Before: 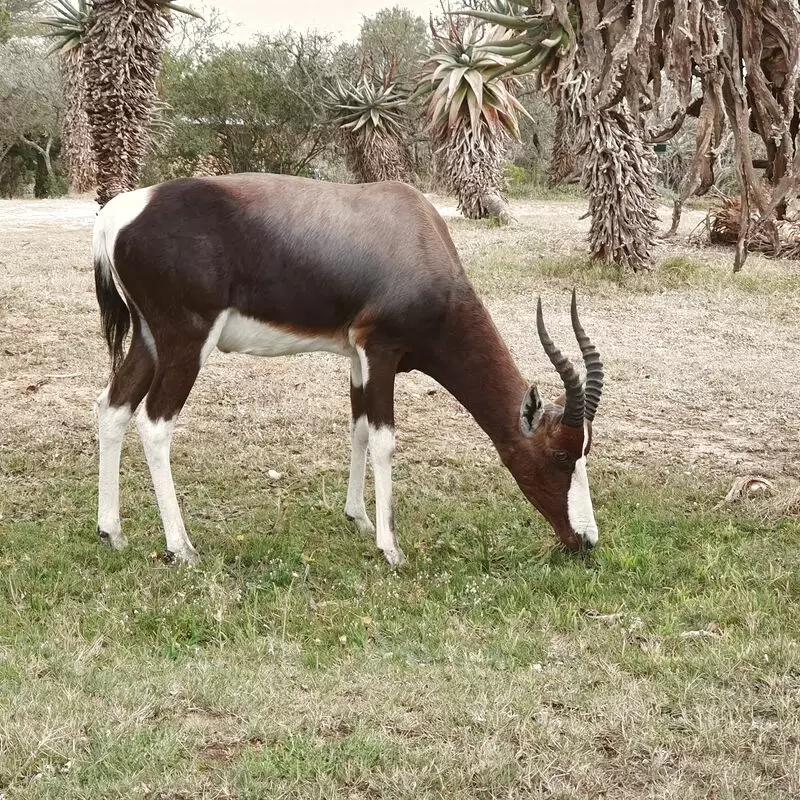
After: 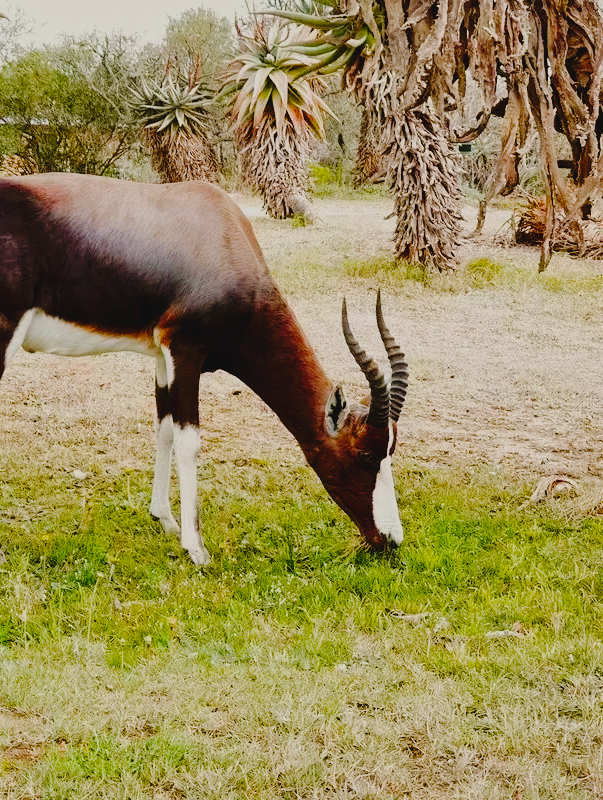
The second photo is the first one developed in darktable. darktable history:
color balance rgb: linear chroma grading › global chroma 25%, perceptual saturation grading › global saturation 50%
crop and rotate: left 24.6%
tone curve: curves: ch0 [(0, 0) (0.003, 0.041) (0.011, 0.042) (0.025, 0.041) (0.044, 0.043) (0.069, 0.048) (0.1, 0.059) (0.136, 0.079) (0.177, 0.107) (0.224, 0.152) (0.277, 0.235) (0.335, 0.331) (0.399, 0.427) (0.468, 0.512) (0.543, 0.595) (0.623, 0.668) (0.709, 0.736) (0.801, 0.813) (0.898, 0.891) (1, 1)], preserve colors none
filmic rgb: black relative exposure -7.65 EV, white relative exposure 4.56 EV, hardness 3.61
